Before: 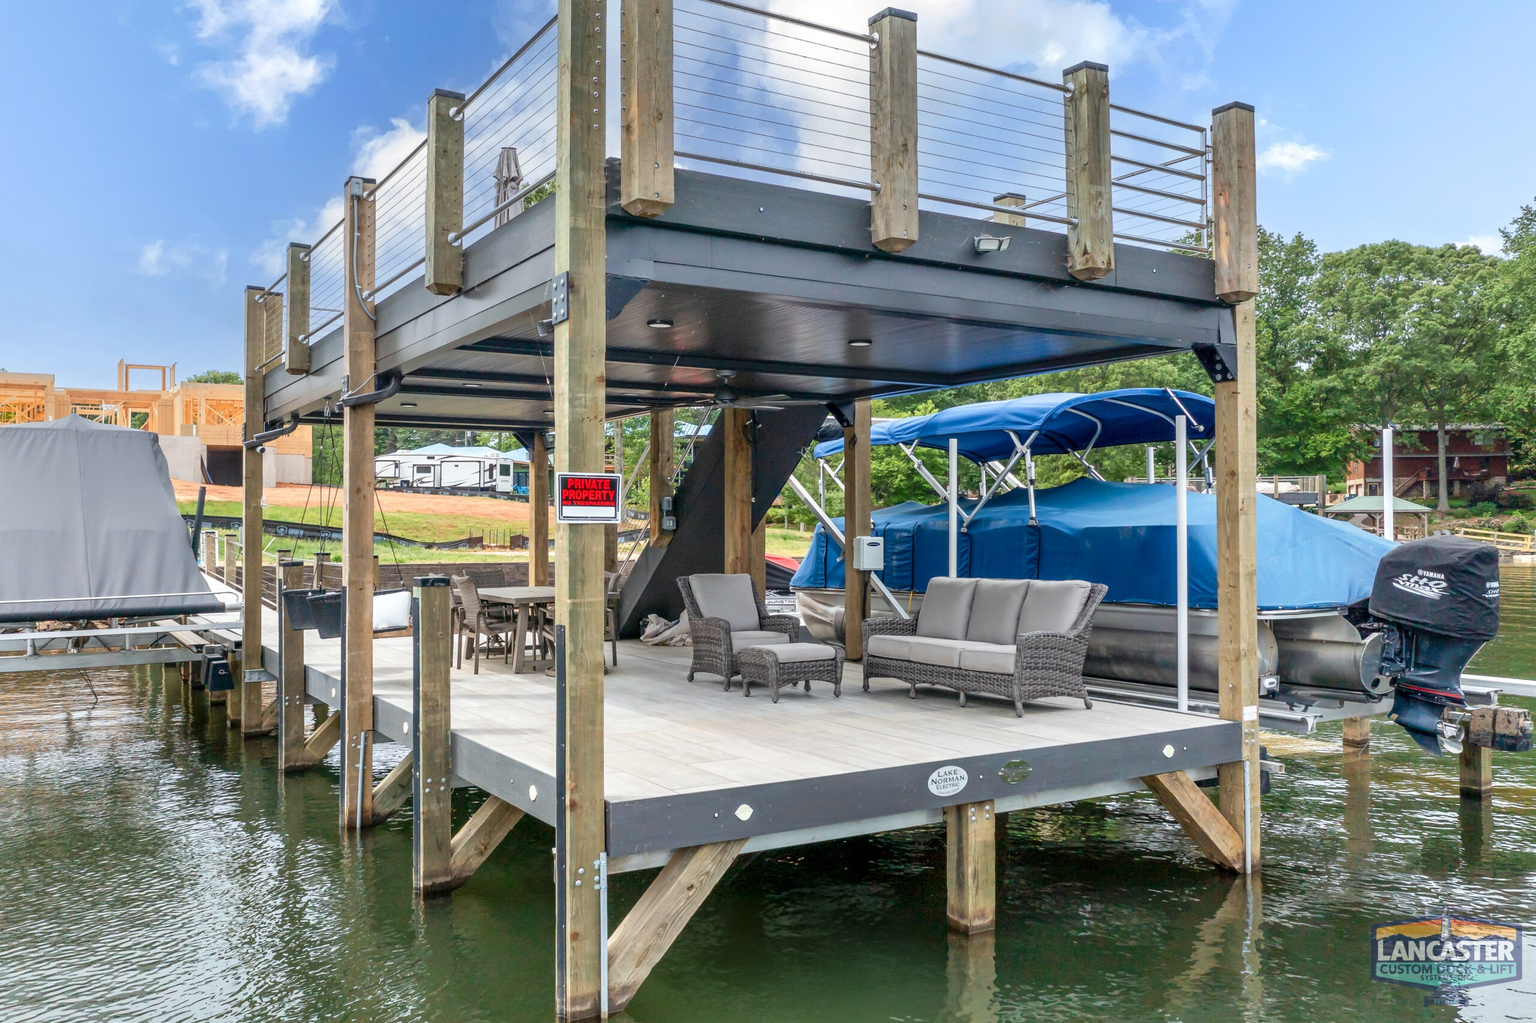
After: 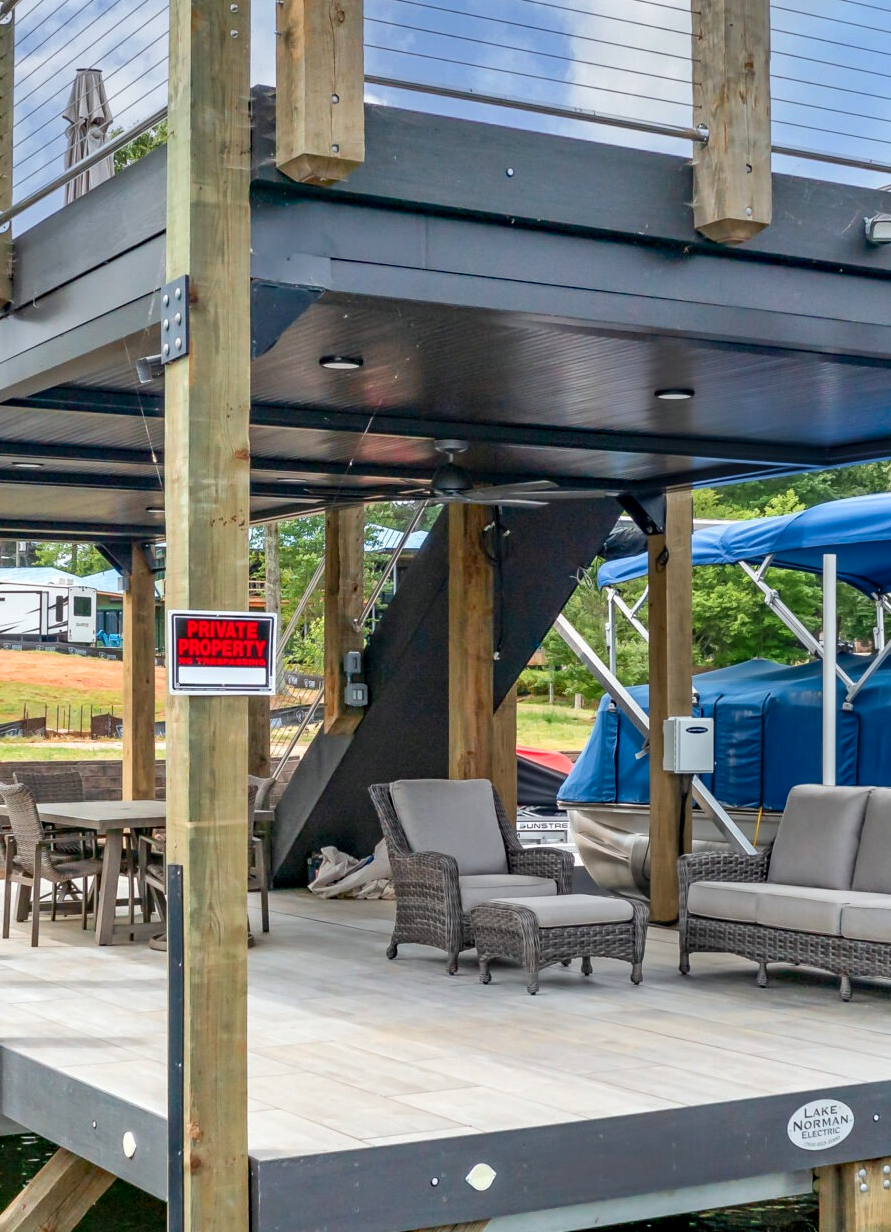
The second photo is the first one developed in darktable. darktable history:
crop and rotate: left 29.674%, top 10.386%, right 35.508%, bottom 17.312%
haze removal: compatibility mode true, adaptive false
color zones: curves: ch1 [(0, 0.525) (0.143, 0.556) (0.286, 0.52) (0.429, 0.5) (0.571, 0.5) (0.714, 0.5) (0.857, 0.503) (1, 0.525)]
